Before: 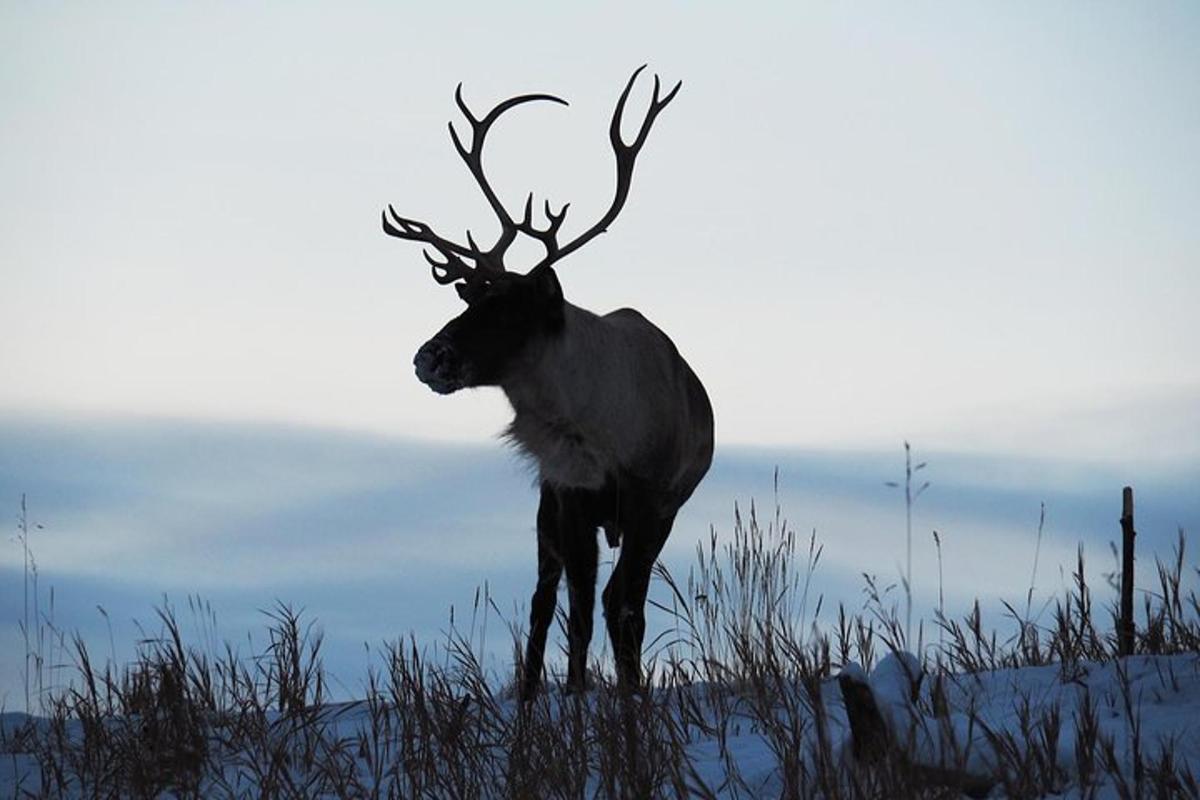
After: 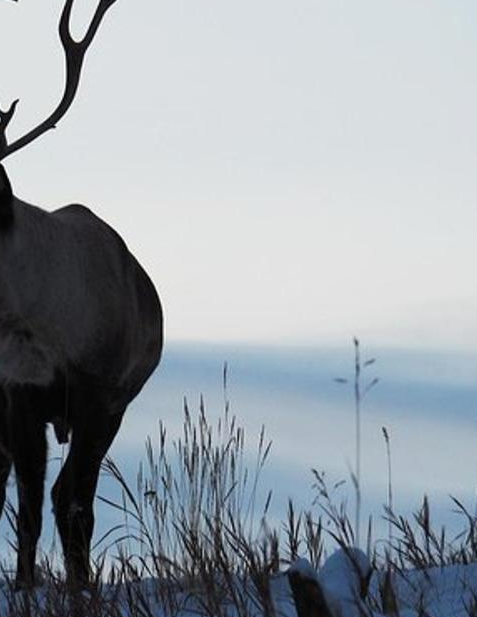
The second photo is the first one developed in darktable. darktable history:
crop: left 45.939%, top 13.039%, right 14.24%, bottom 9.797%
